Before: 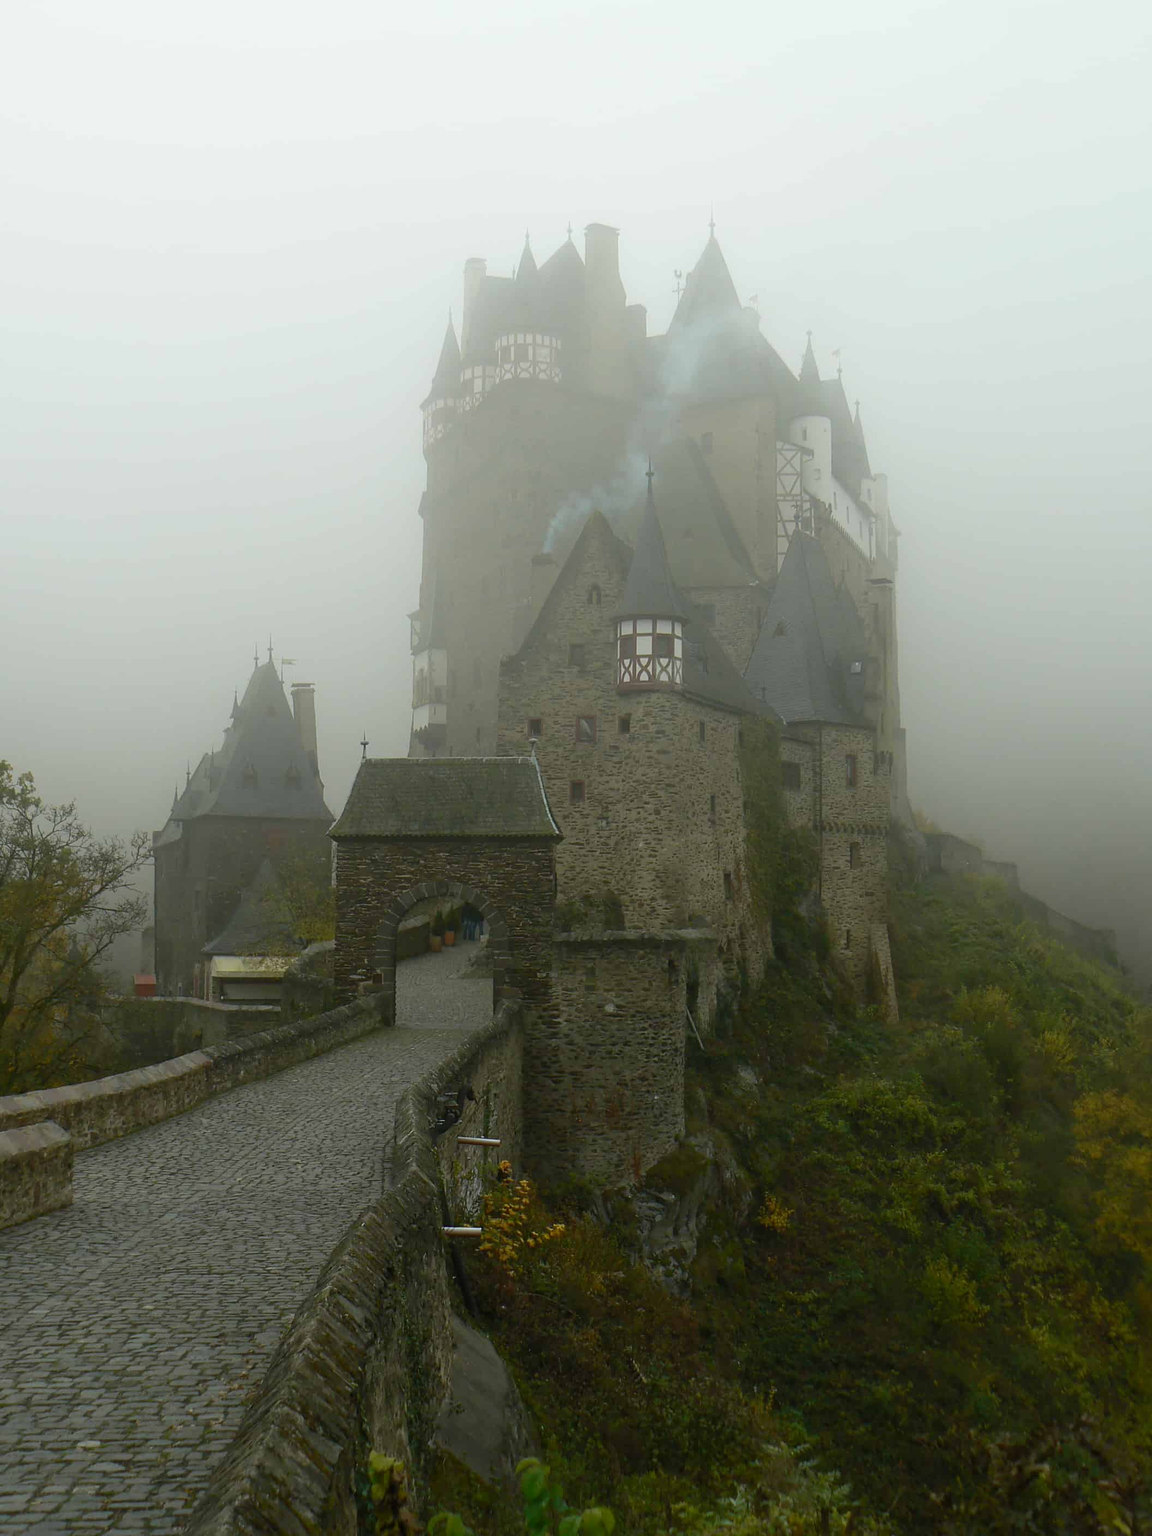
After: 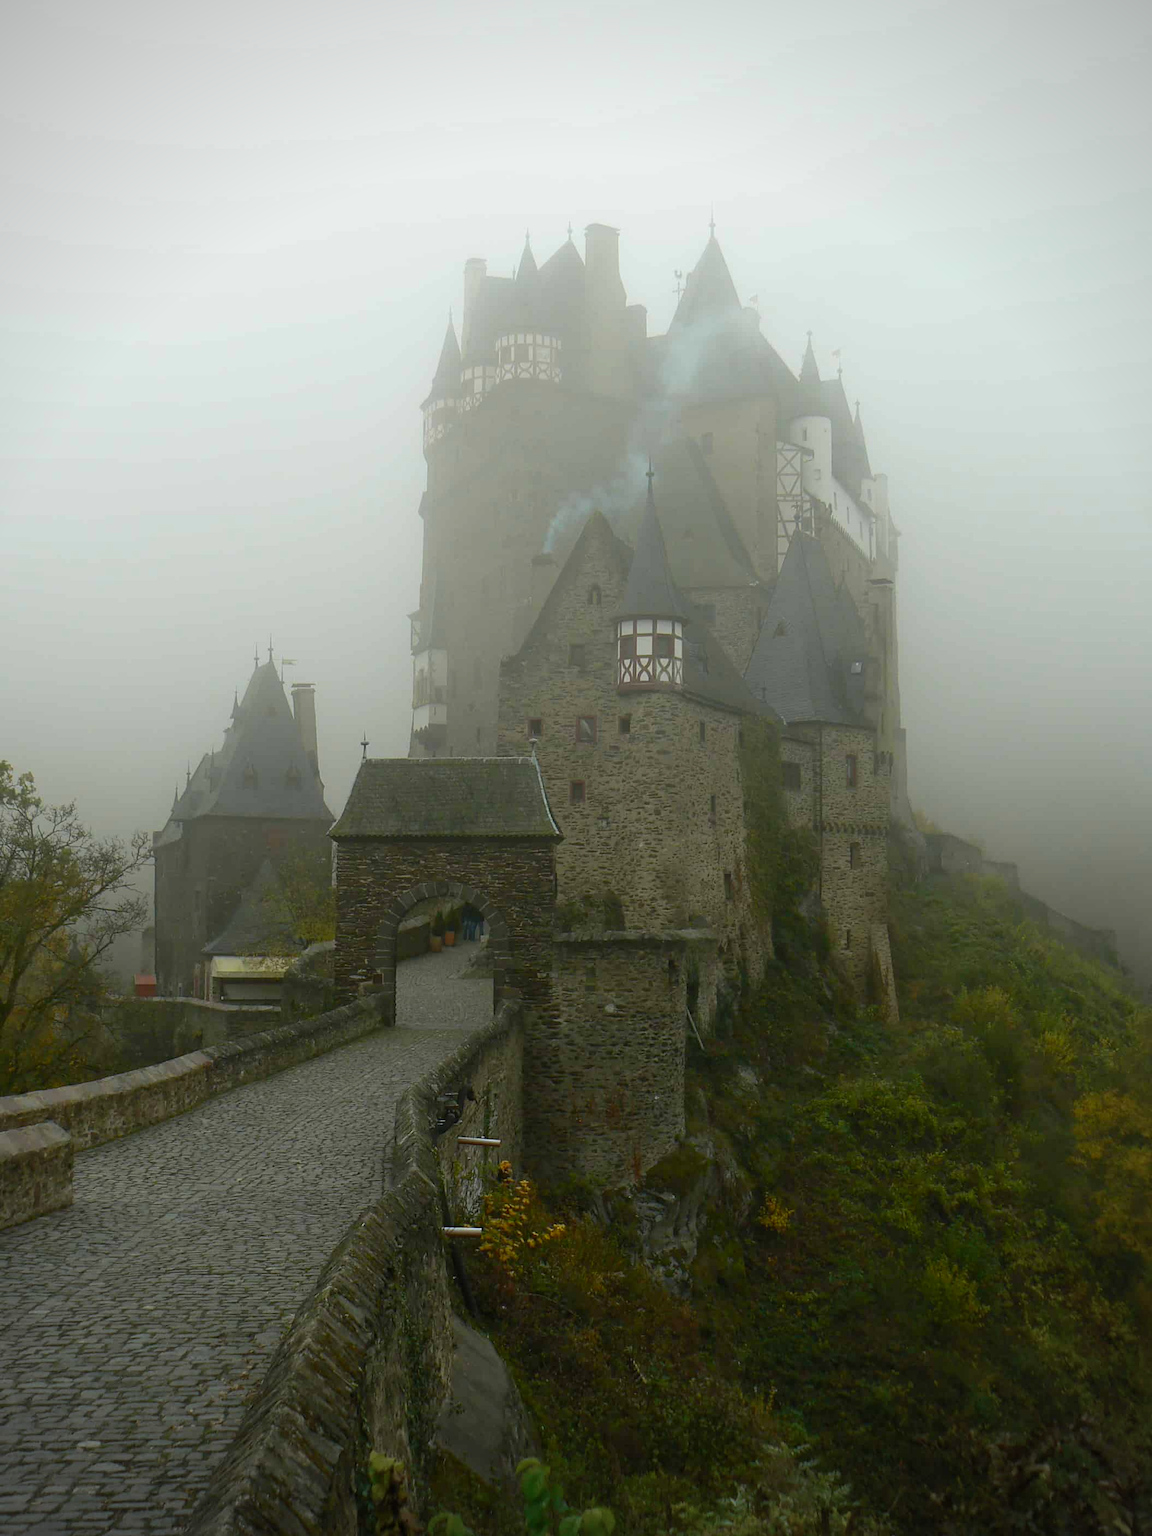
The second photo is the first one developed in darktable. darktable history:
color contrast: green-magenta contrast 1.1, blue-yellow contrast 1.1, unbound 0
vignetting: on, module defaults
